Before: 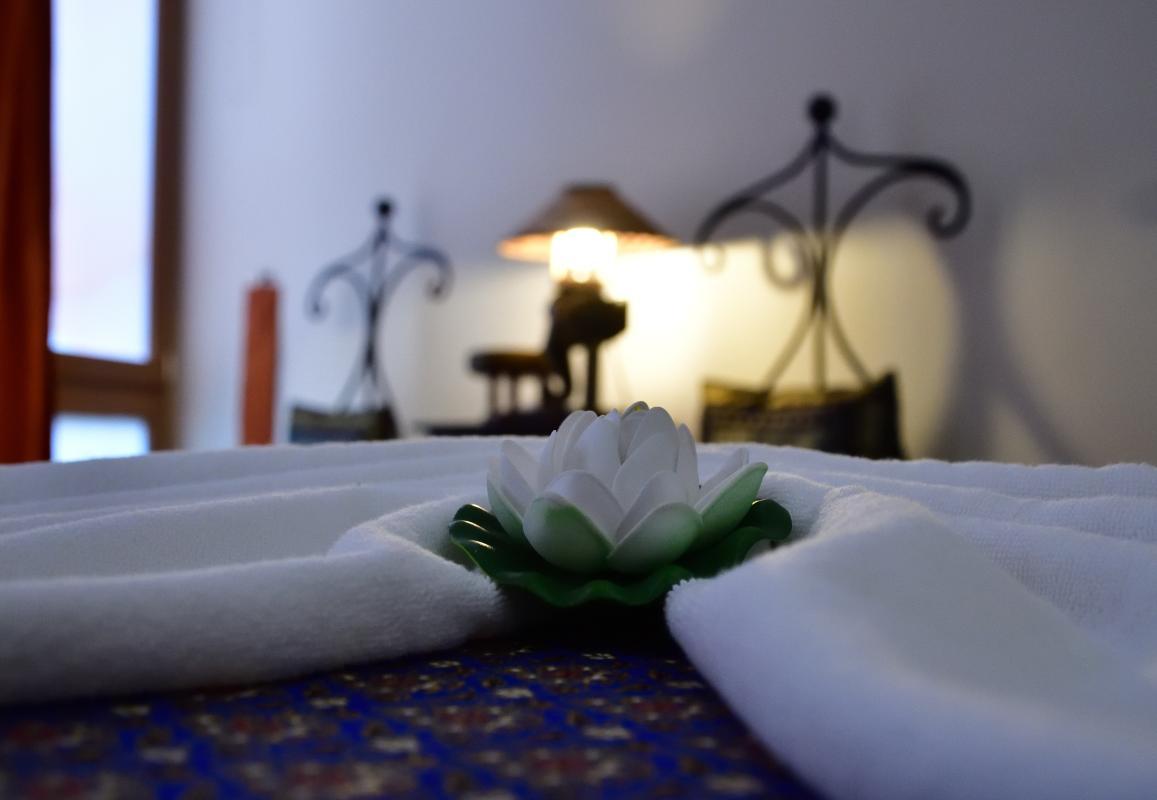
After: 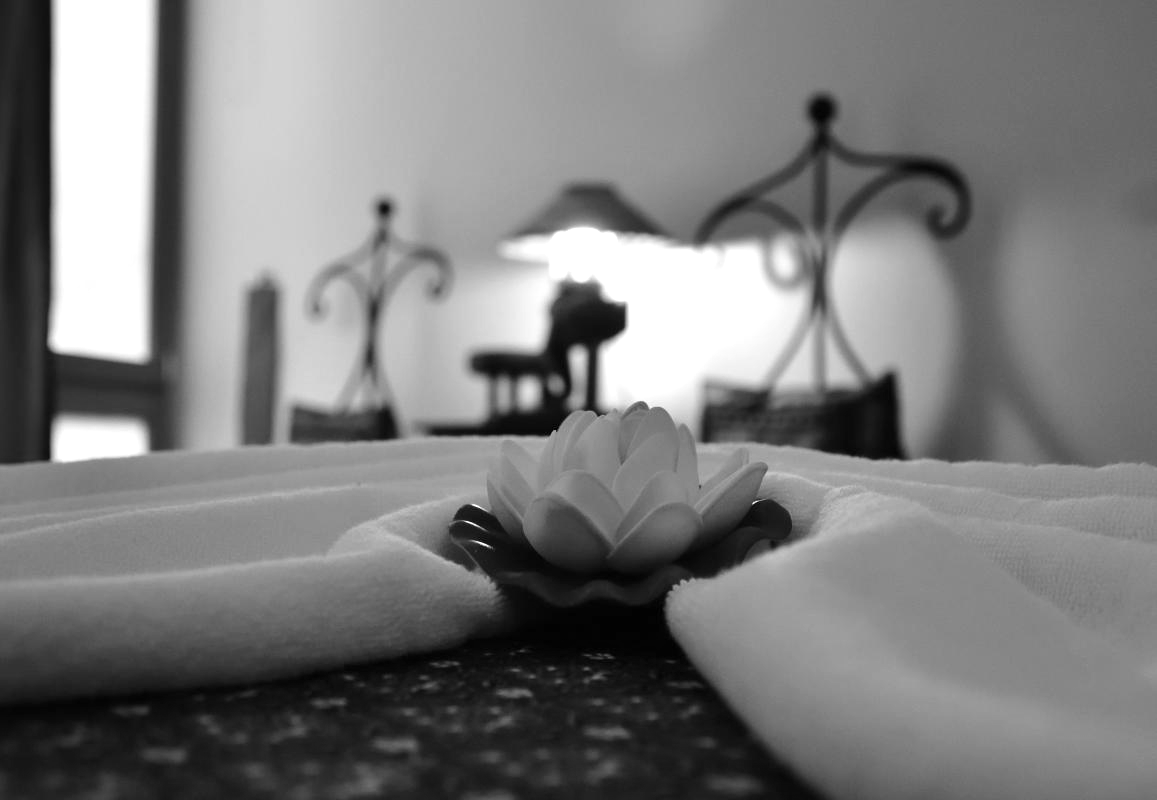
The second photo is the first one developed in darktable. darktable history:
exposure: exposure 0.3 EV, compensate highlight preservation false
monochrome: on, module defaults
